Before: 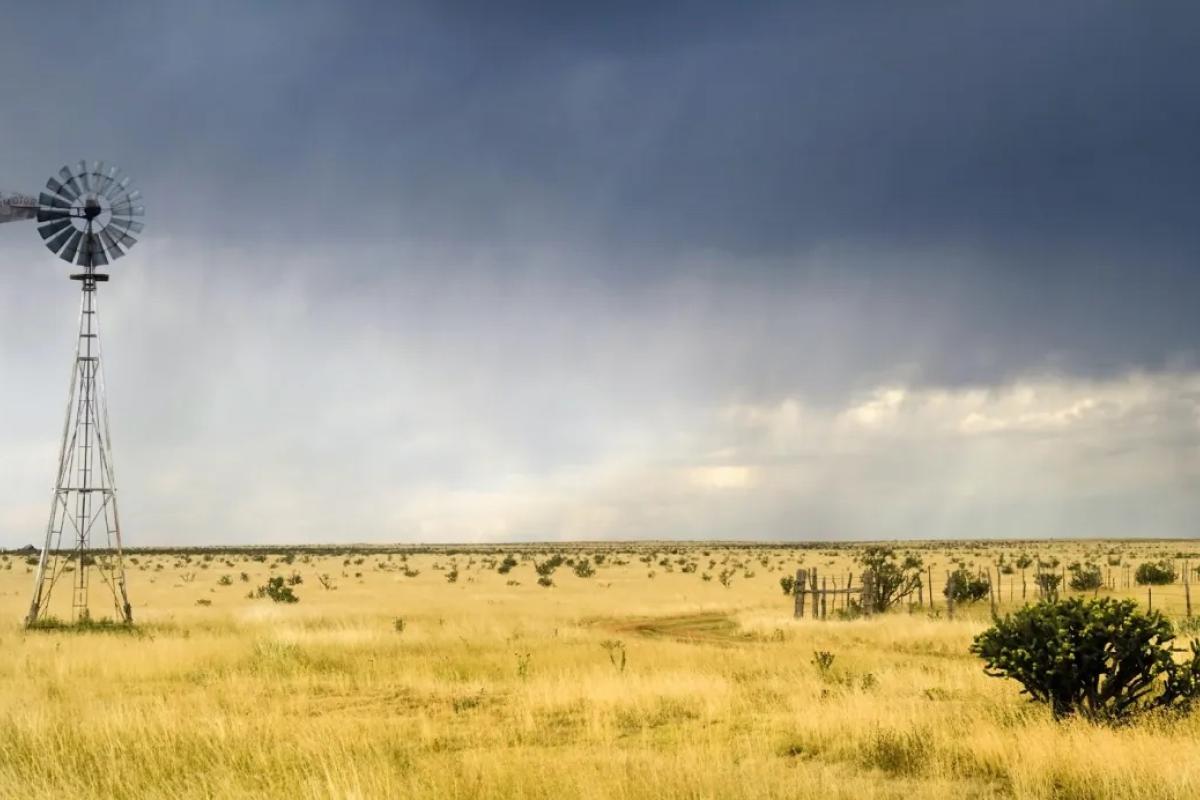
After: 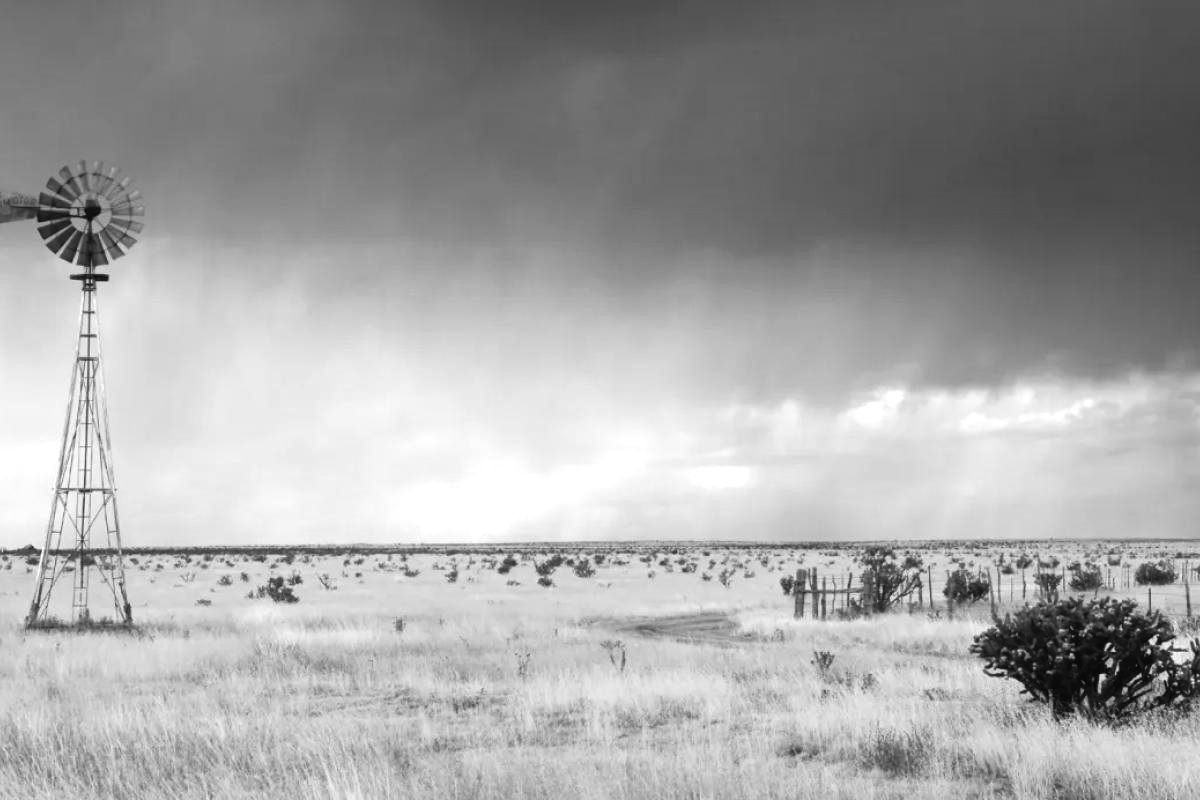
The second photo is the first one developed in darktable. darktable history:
color balance rgb: shadows lift › chroma 1%, shadows lift › hue 28.8°, power › hue 60°, highlights gain › chroma 1%, highlights gain › hue 60°, global offset › luminance 0.25%, perceptual saturation grading › highlights -20%, perceptual saturation grading › shadows 20%, perceptual brilliance grading › highlights 10%, perceptual brilliance grading › shadows -5%, global vibrance 19.67%
monochrome: a -4.13, b 5.16, size 1
